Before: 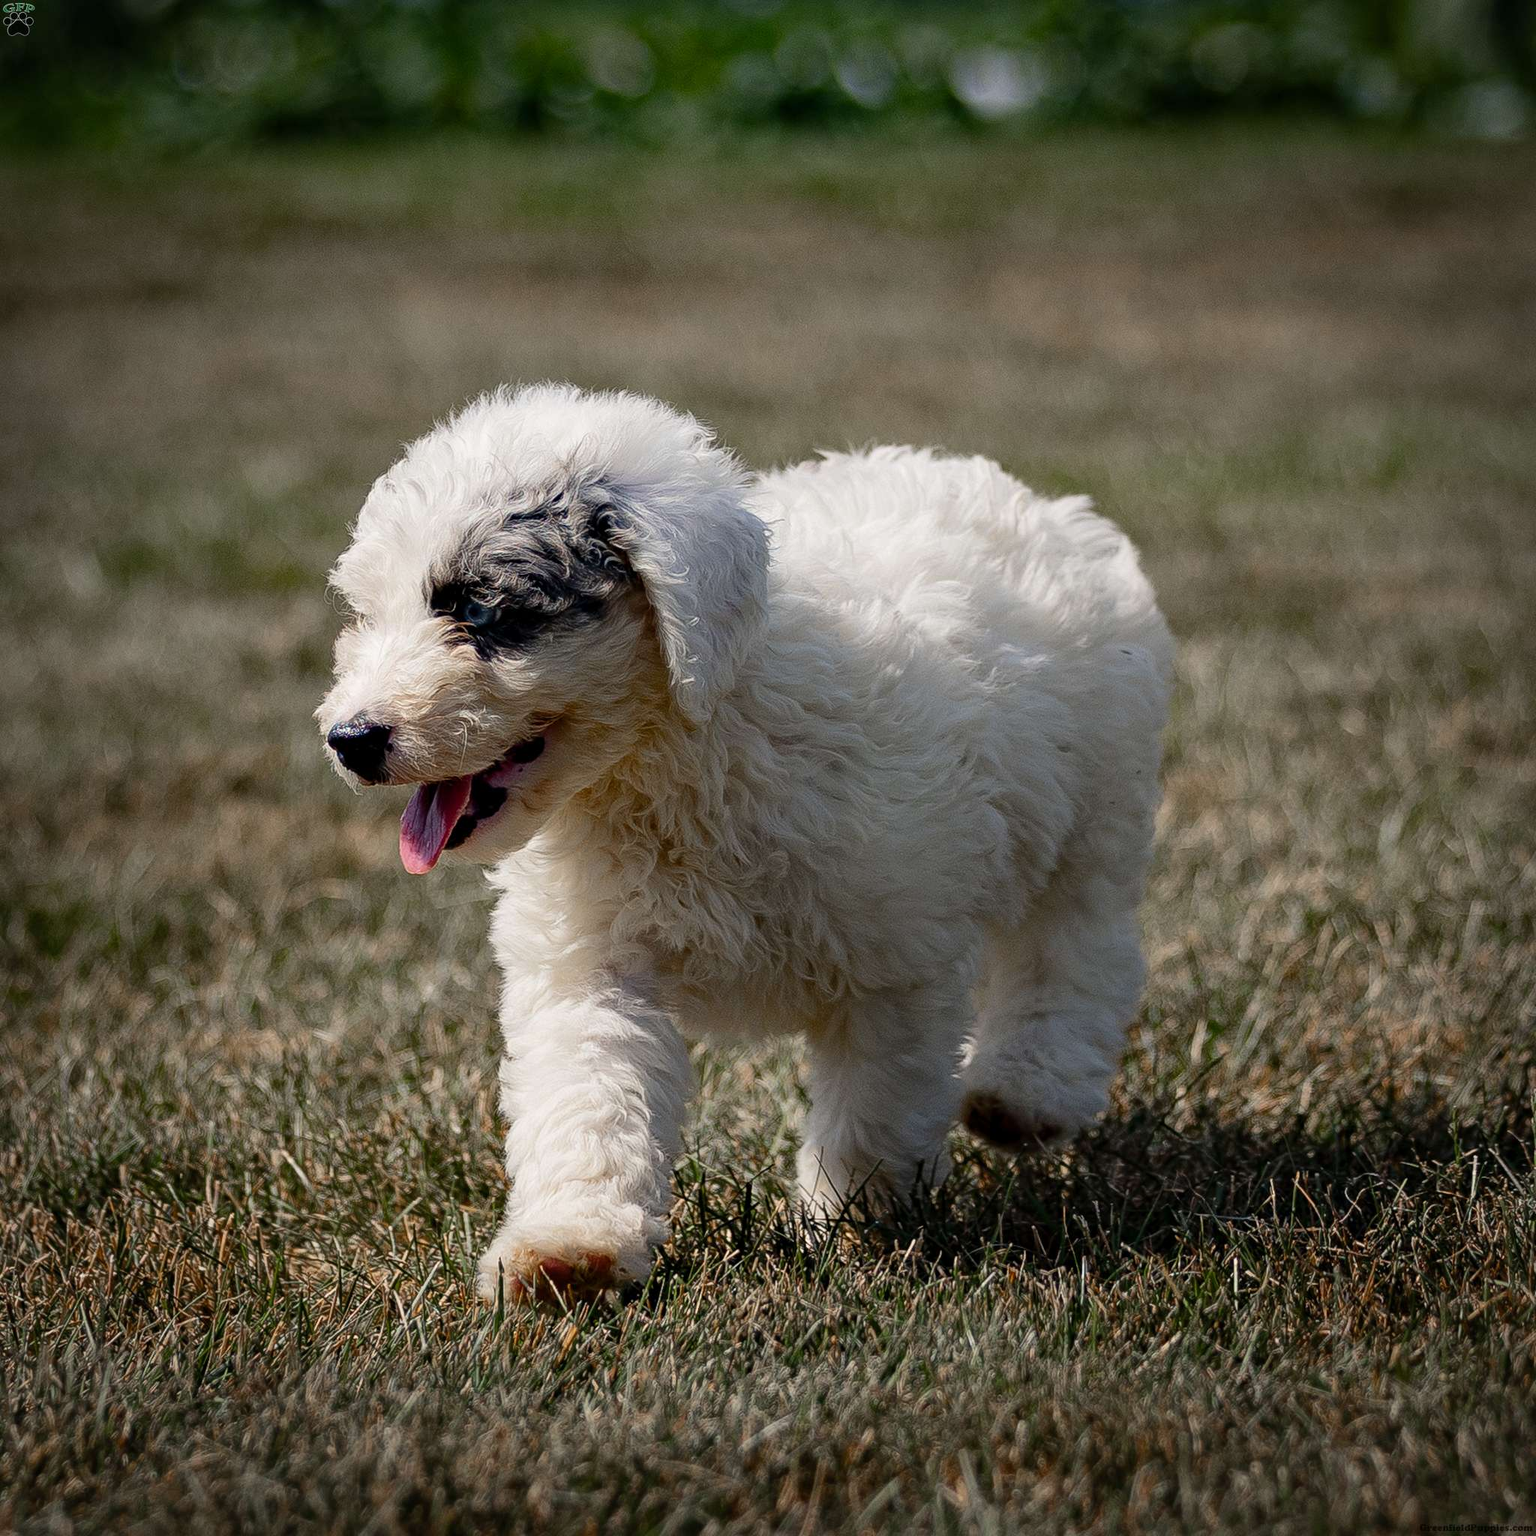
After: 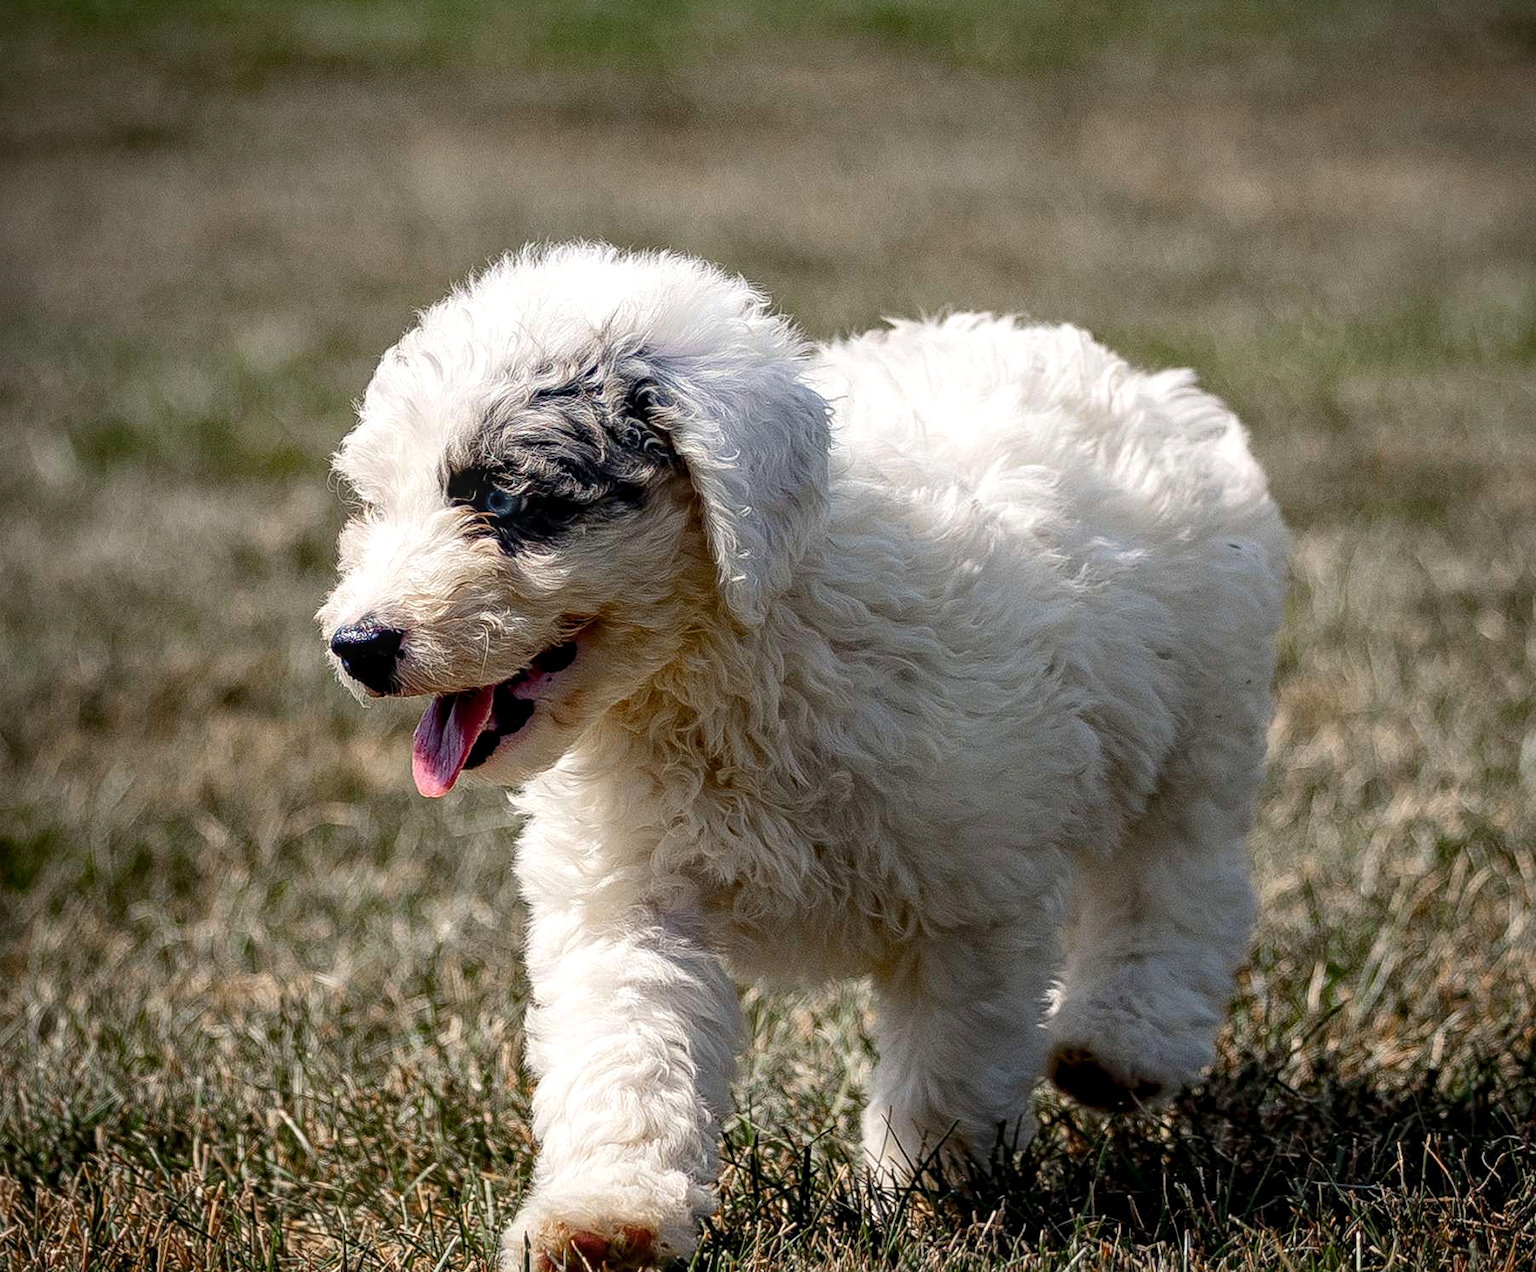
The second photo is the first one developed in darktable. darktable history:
crop and rotate: left 2.329%, top 11.072%, right 9.278%, bottom 15.67%
exposure: black level correction 0.001, exposure 0.3 EV, compensate highlight preservation false
local contrast: on, module defaults
